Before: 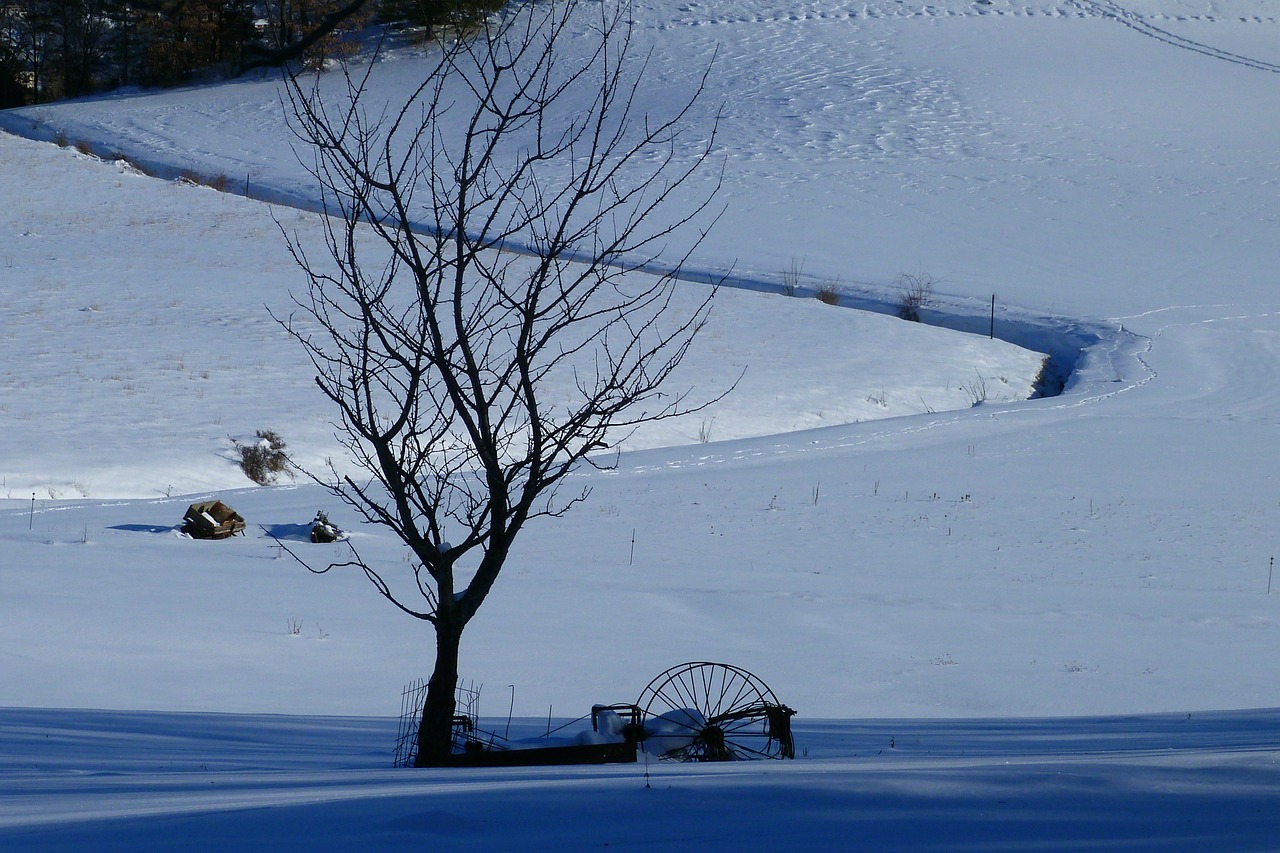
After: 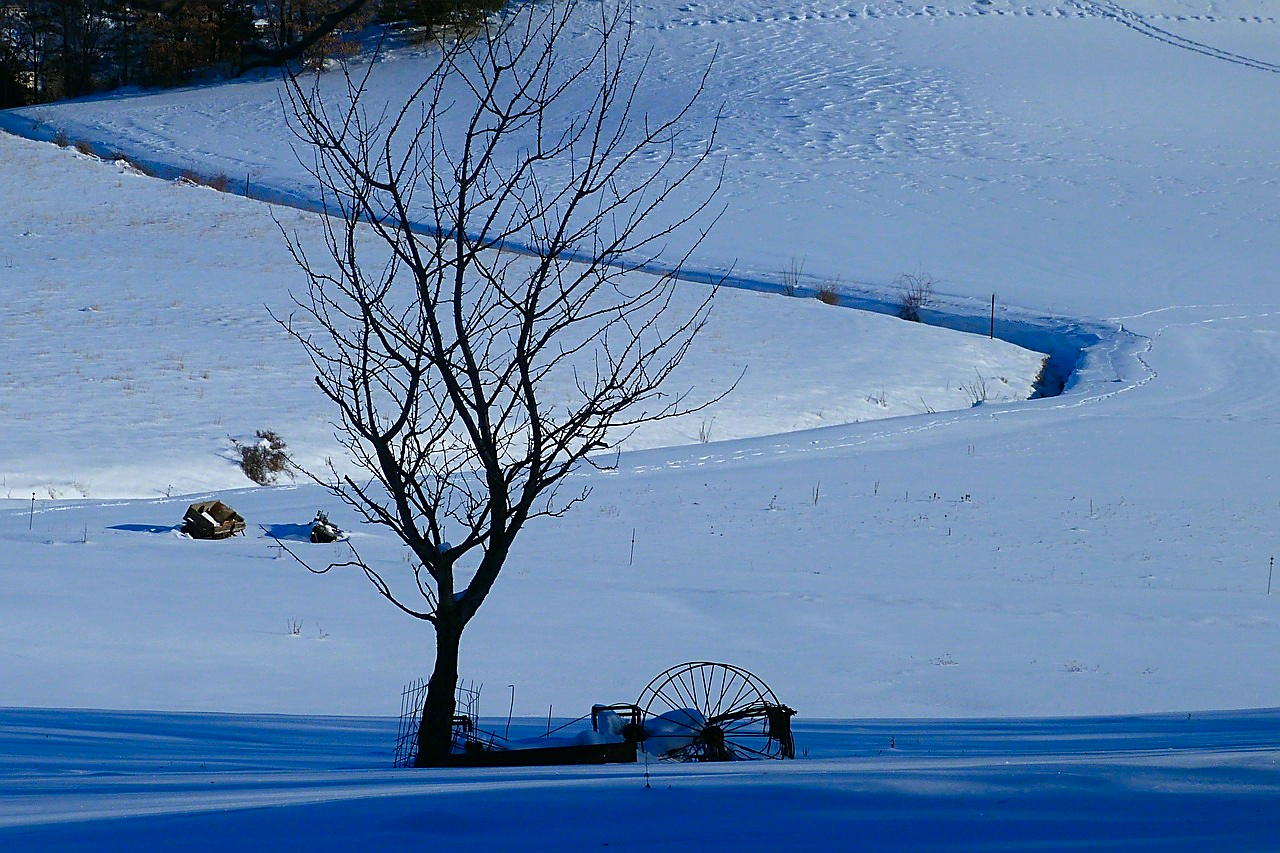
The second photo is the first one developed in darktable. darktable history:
sharpen: on, module defaults
color zones: curves: ch1 [(0.25, 0.5) (0.747, 0.71)]
